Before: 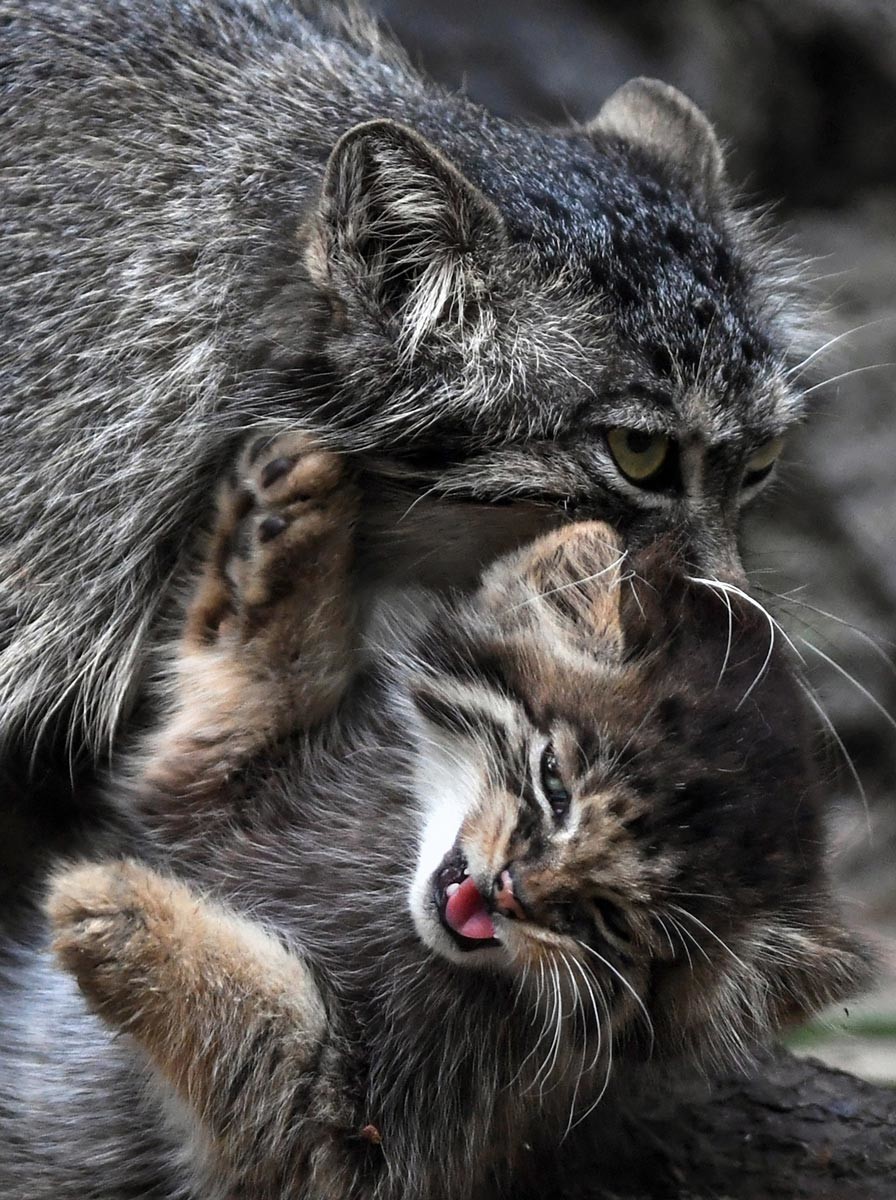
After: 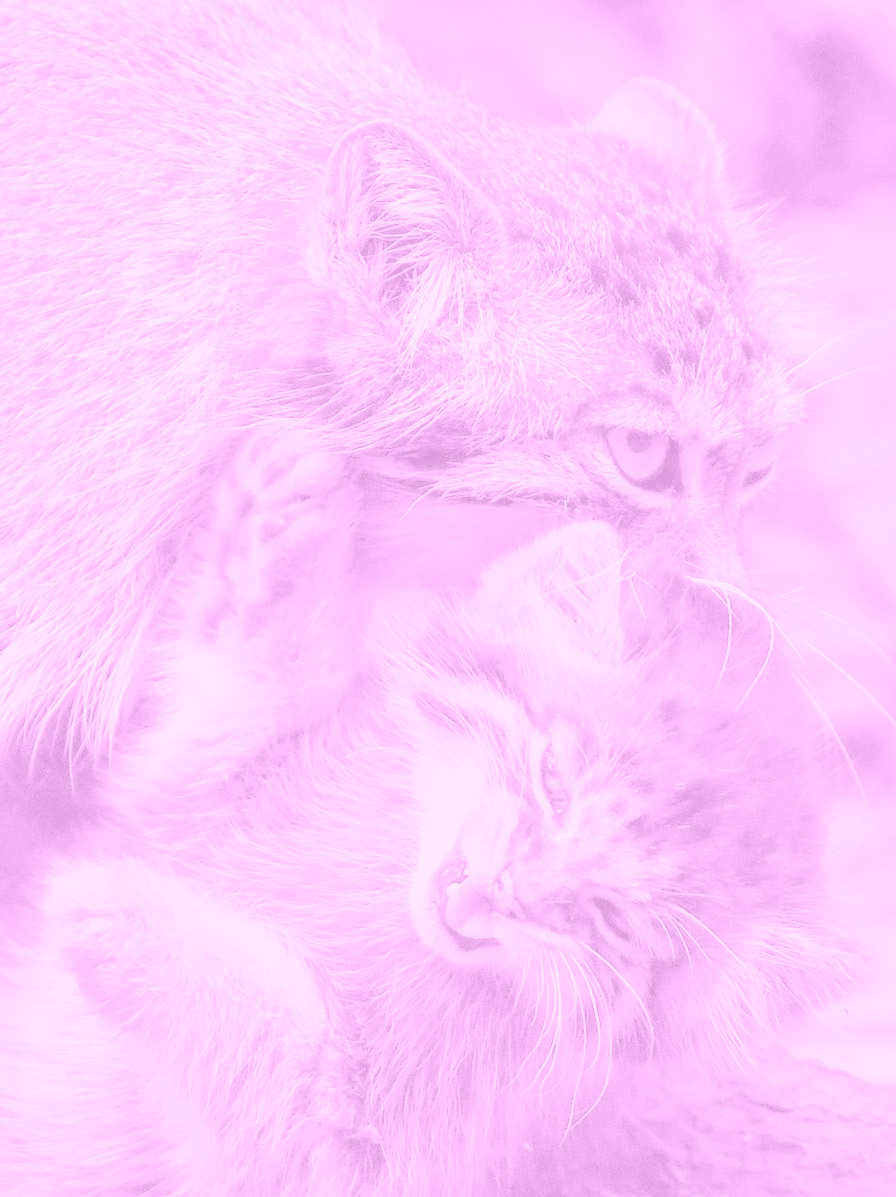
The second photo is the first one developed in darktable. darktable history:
contrast brightness saturation: brightness 1
exposure: black level correction 0, exposure 0.5 EV, compensate exposure bias true, compensate highlight preservation false
color balance rgb: perceptual saturation grading › global saturation 20%, global vibrance 20%
crop: top 0.05%, bottom 0.098%
colorize: hue 331.2°, saturation 75%, source mix 30.28%, lightness 70.52%, version 1
white balance: red 0.976, blue 1.04
color contrast: green-magenta contrast 1.69, blue-yellow contrast 1.49
base curve: curves: ch0 [(0, 0) (0.989, 0.992)], preserve colors none
